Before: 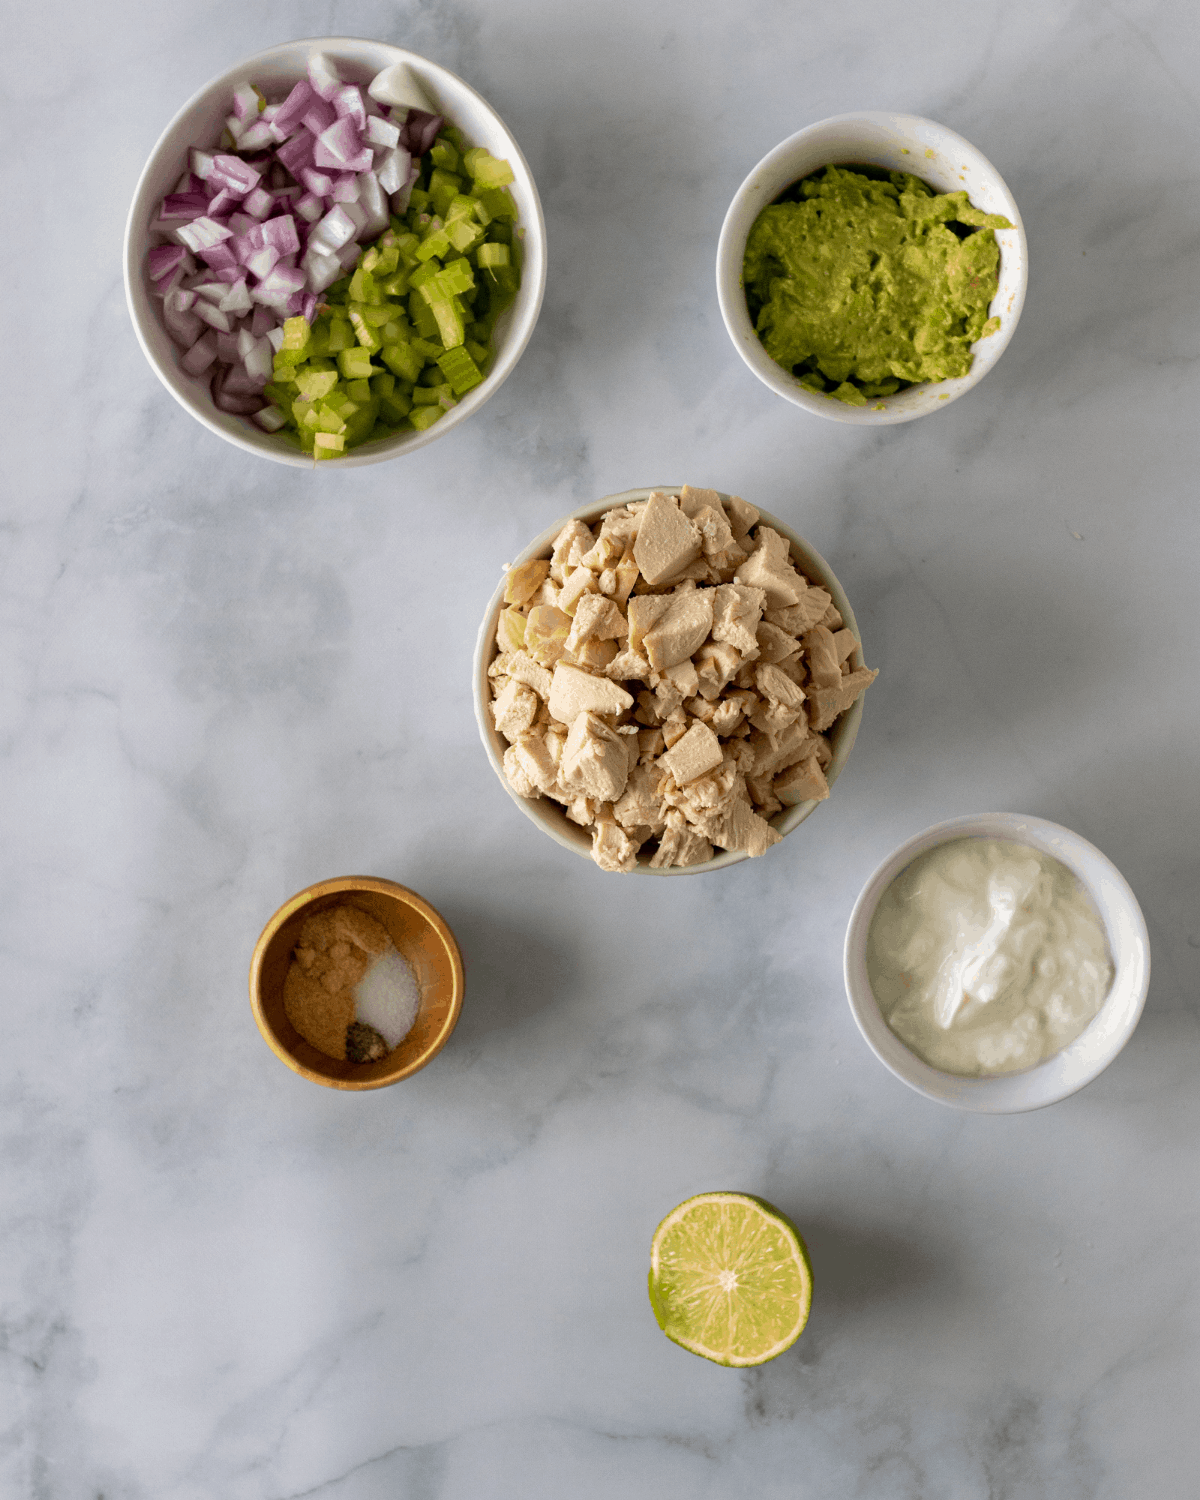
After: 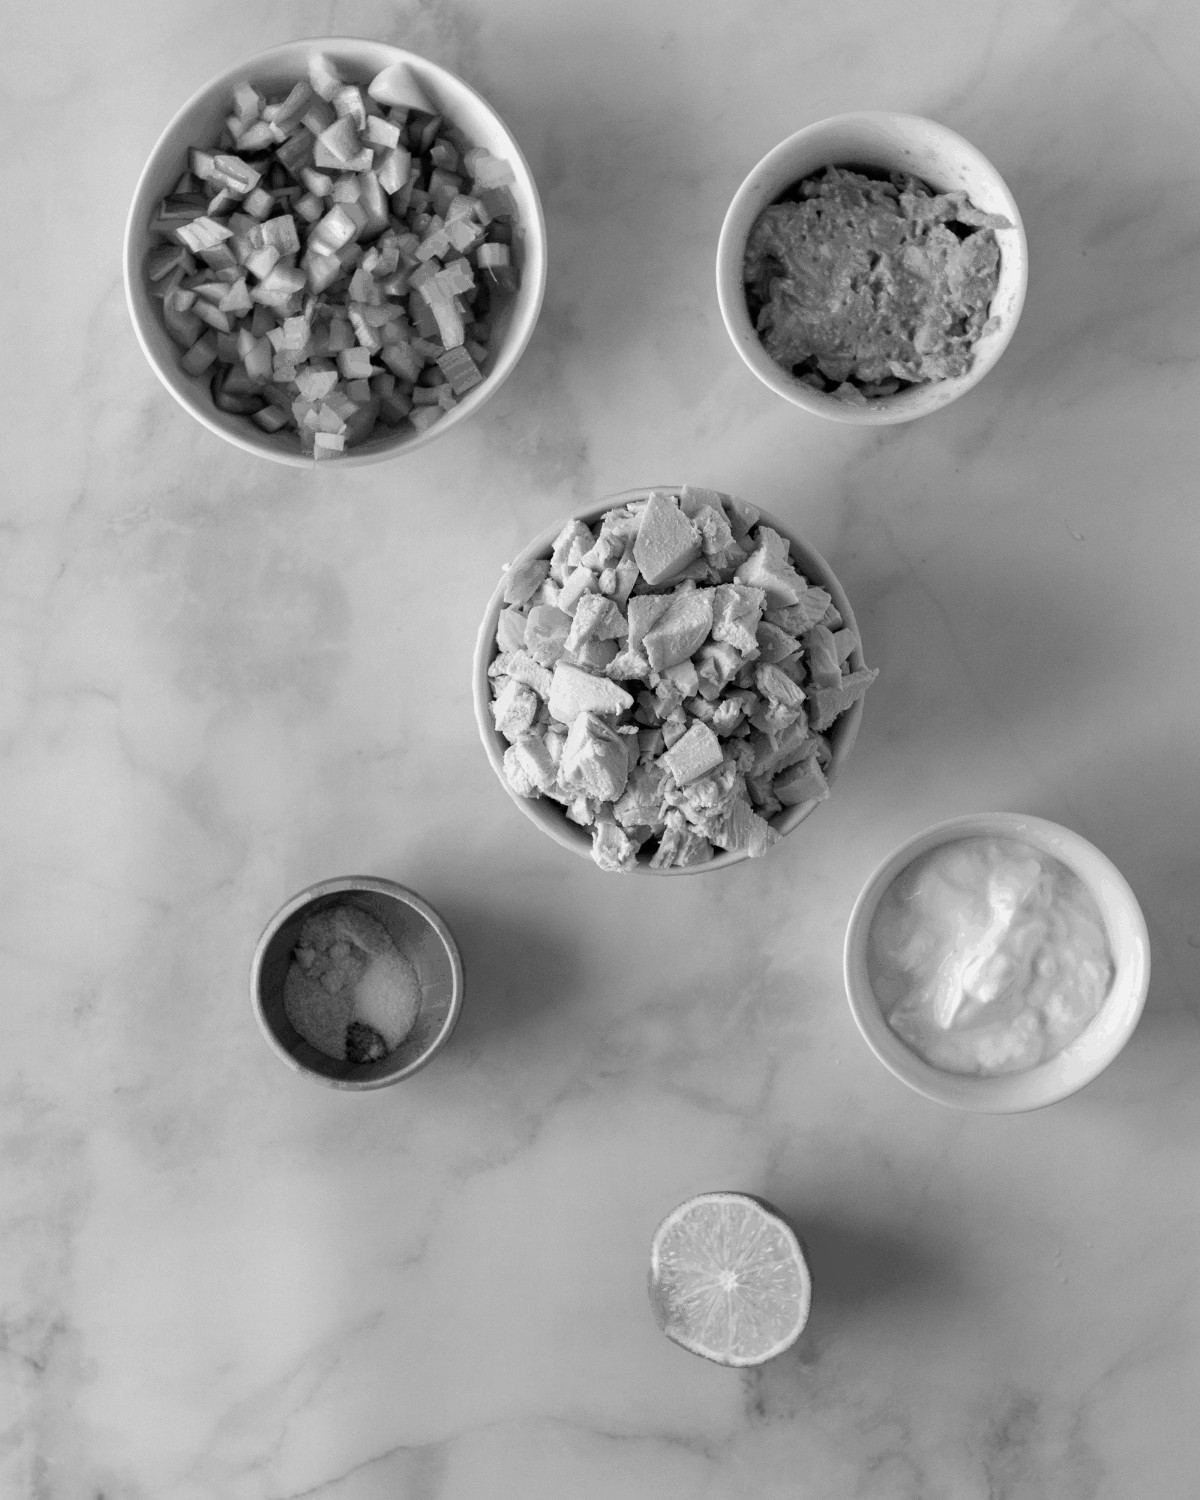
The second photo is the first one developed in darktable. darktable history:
monochrome: on, module defaults
color balance rgb: linear chroma grading › global chroma 15%, perceptual saturation grading › global saturation 30%
